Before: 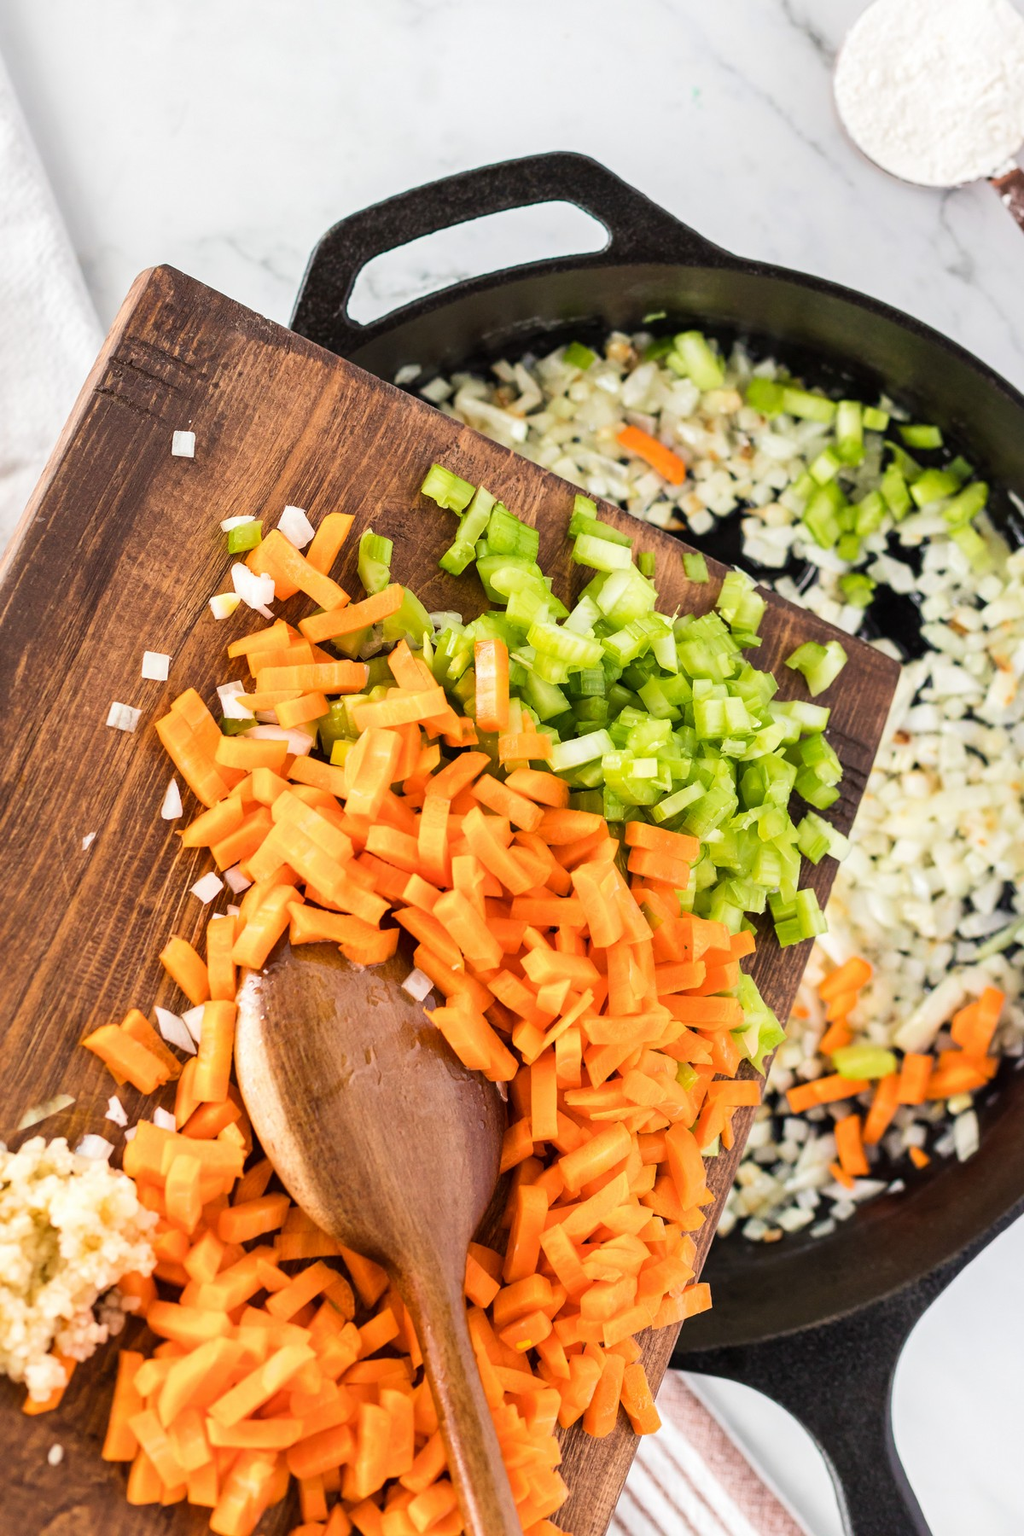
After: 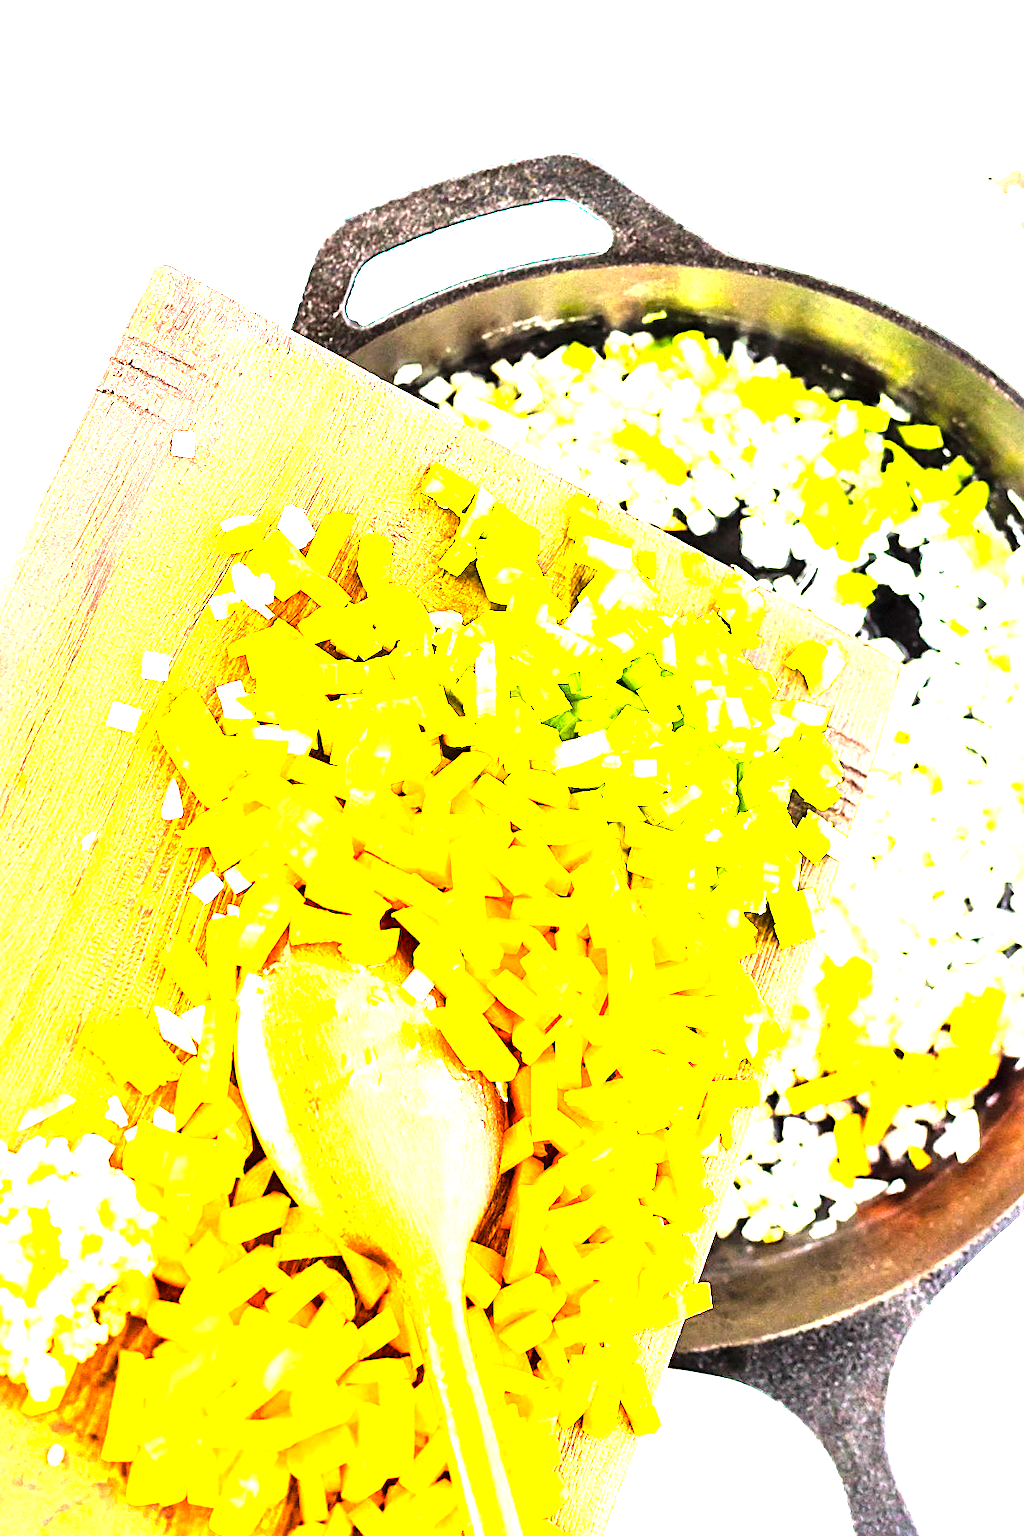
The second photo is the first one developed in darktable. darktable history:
contrast brightness saturation: contrast 0.01, saturation -0.05
sharpen: on, module defaults
tone curve: curves: ch0 [(0, 0) (0.417, 0.851) (1, 1)]
white balance: emerald 1
color balance rgb: perceptual saturation grading › global saturation 25%, perceptual brilliance grading › mid-tones 10%, perceptual brilliance grading › shadows 15%, global vibrance 20%
levels: levels [0.012, 0.367, 0.697]
